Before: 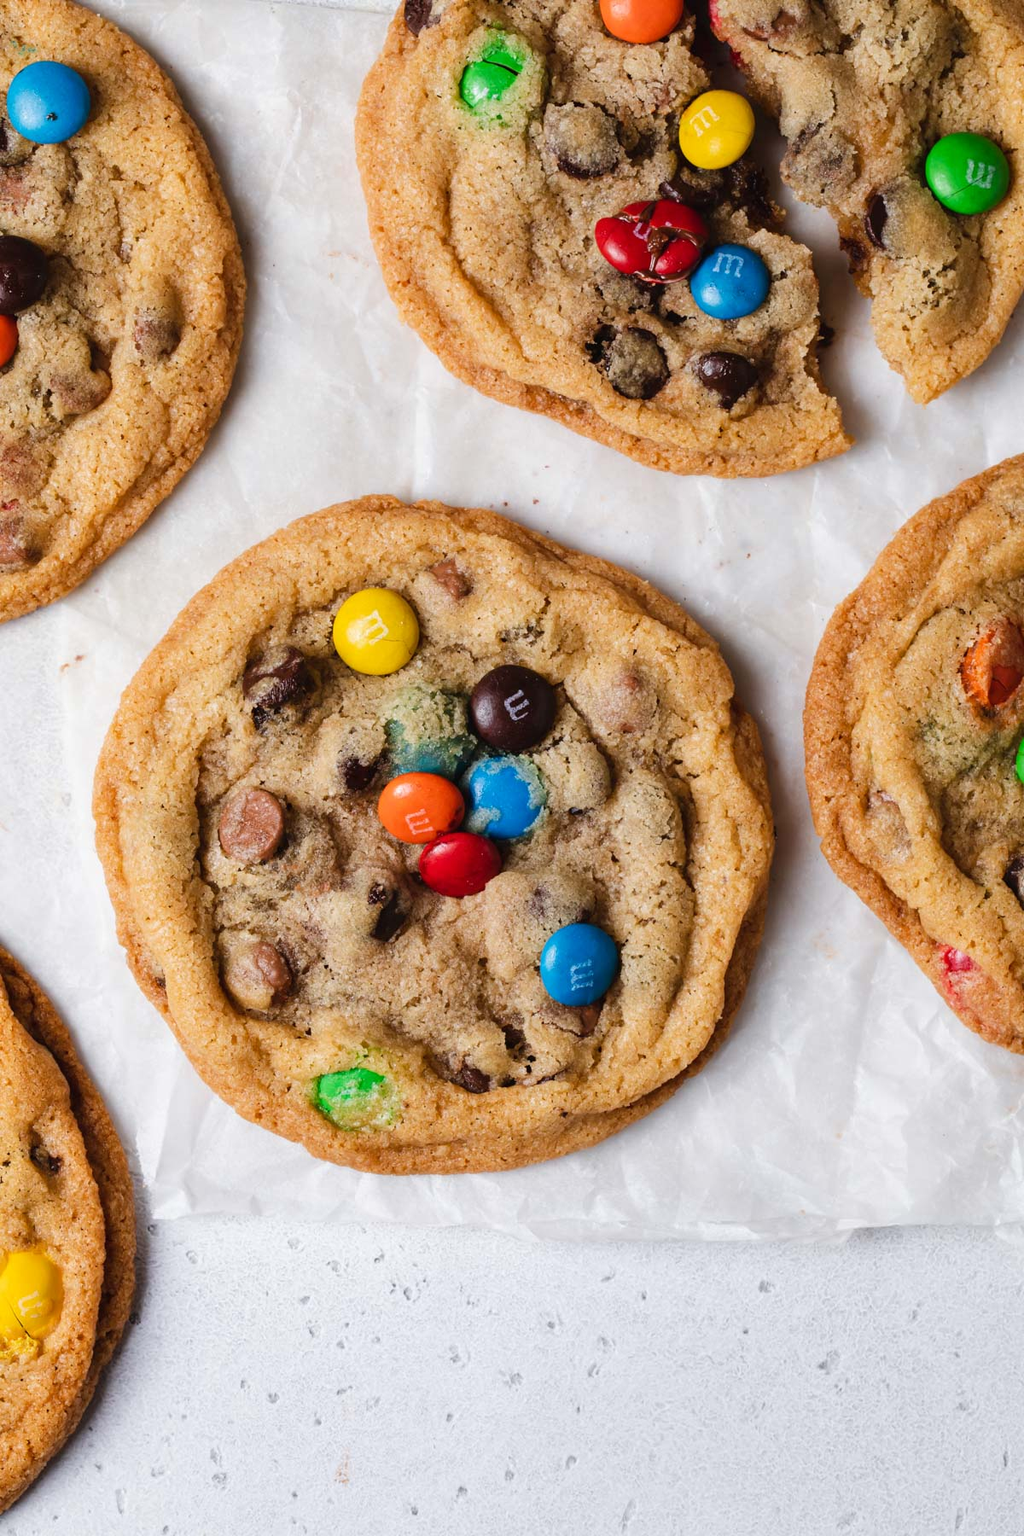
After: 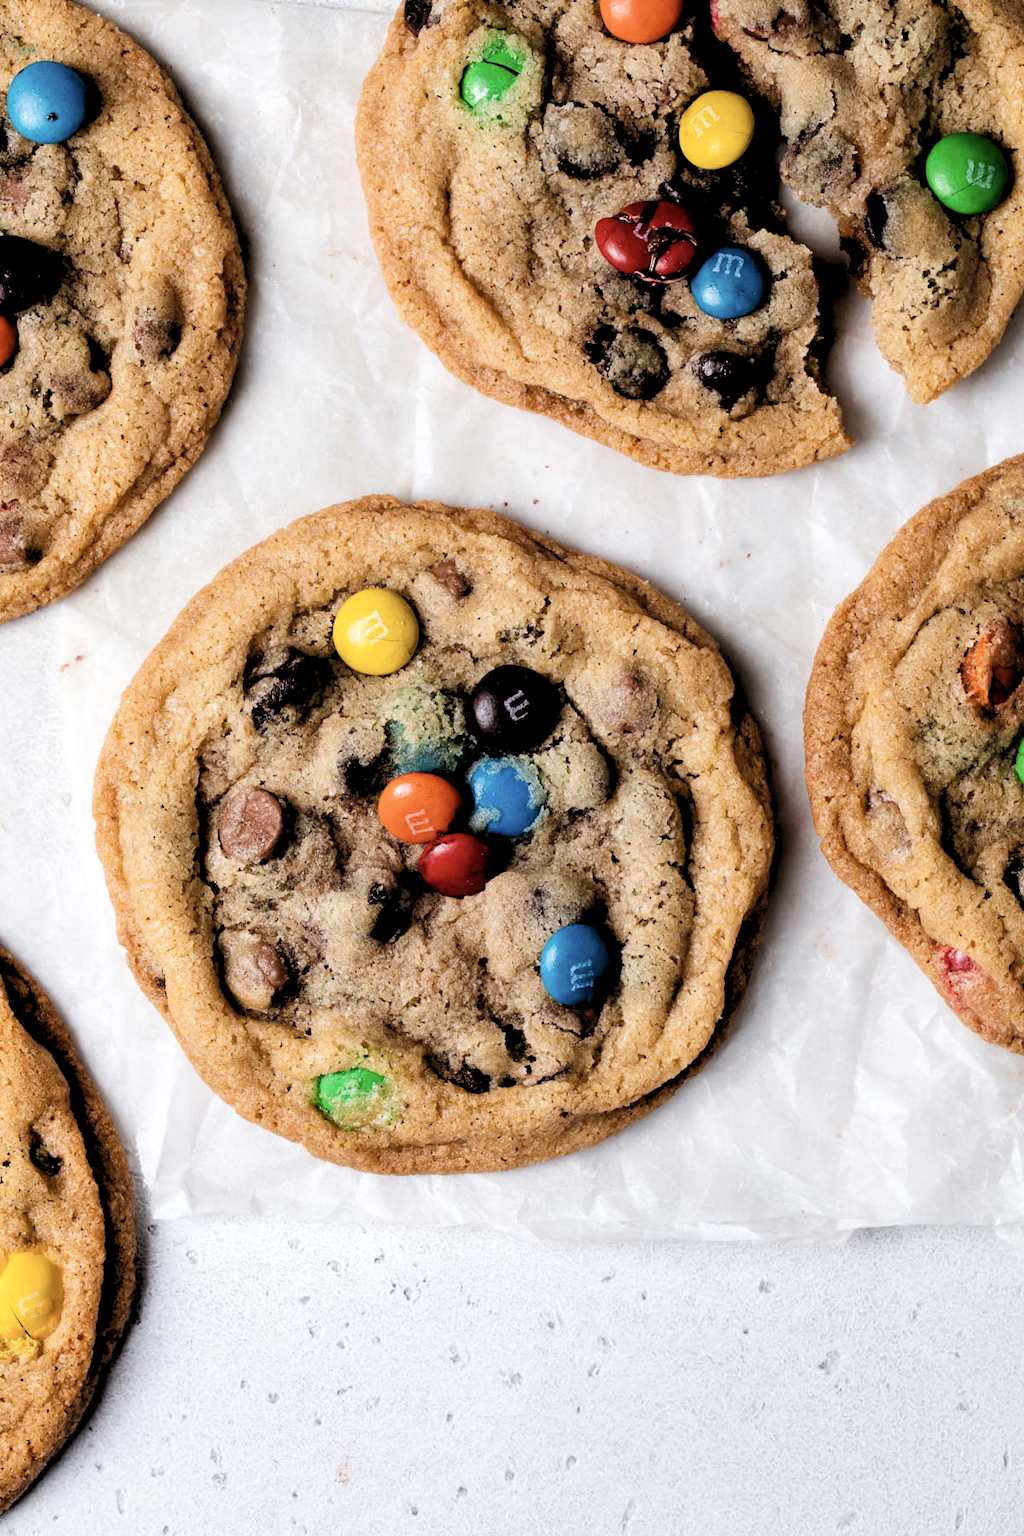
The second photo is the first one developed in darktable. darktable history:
tone equalizer: on, module defaults
contrast brightness saturation: contrast 0.11, saturation -0.17
rgb levels: levels [[0.034, 0.472, 0.904], [0, 0.5, 1], [0, 0.5, 1]]
